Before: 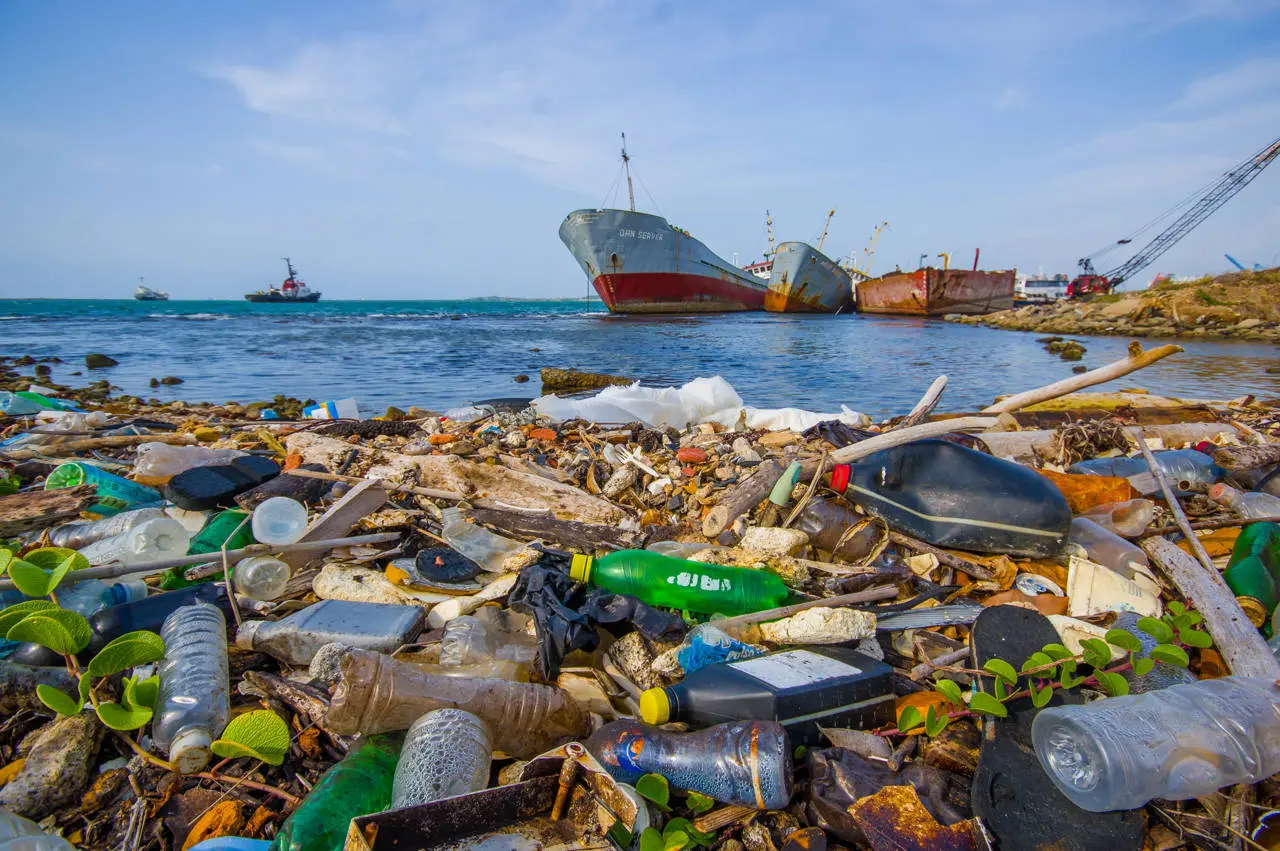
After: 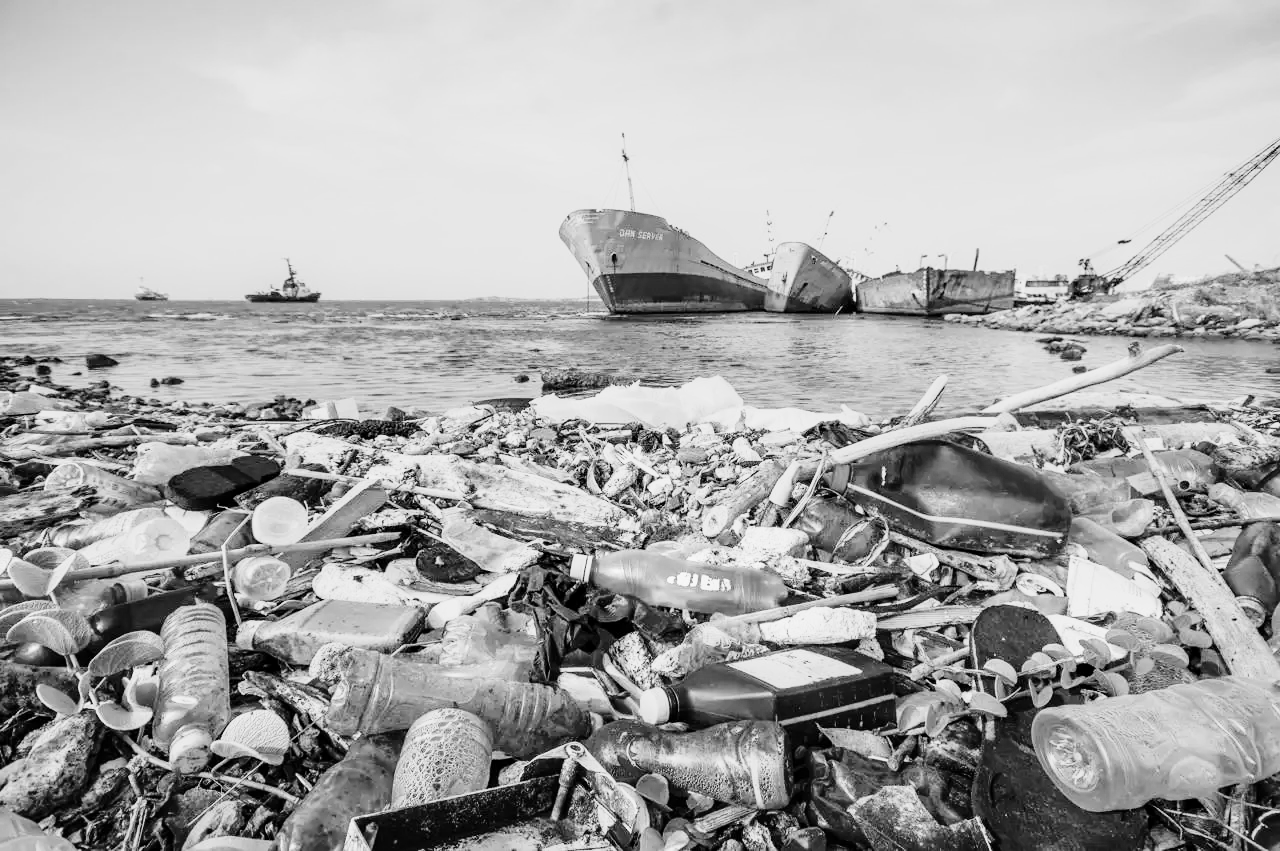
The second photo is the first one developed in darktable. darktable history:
monochrome: a -74.22, b 78.2
contrast brightness saturation: contrast 0.14
base curve: curves: ch0 [(0, 0) (0.028, 0.03) (0.105, 0.232) (0.387, 0.748) (0.754, 0.968) (1, 1)], fusion 1, exposure shift 0.576, preserve colors none
